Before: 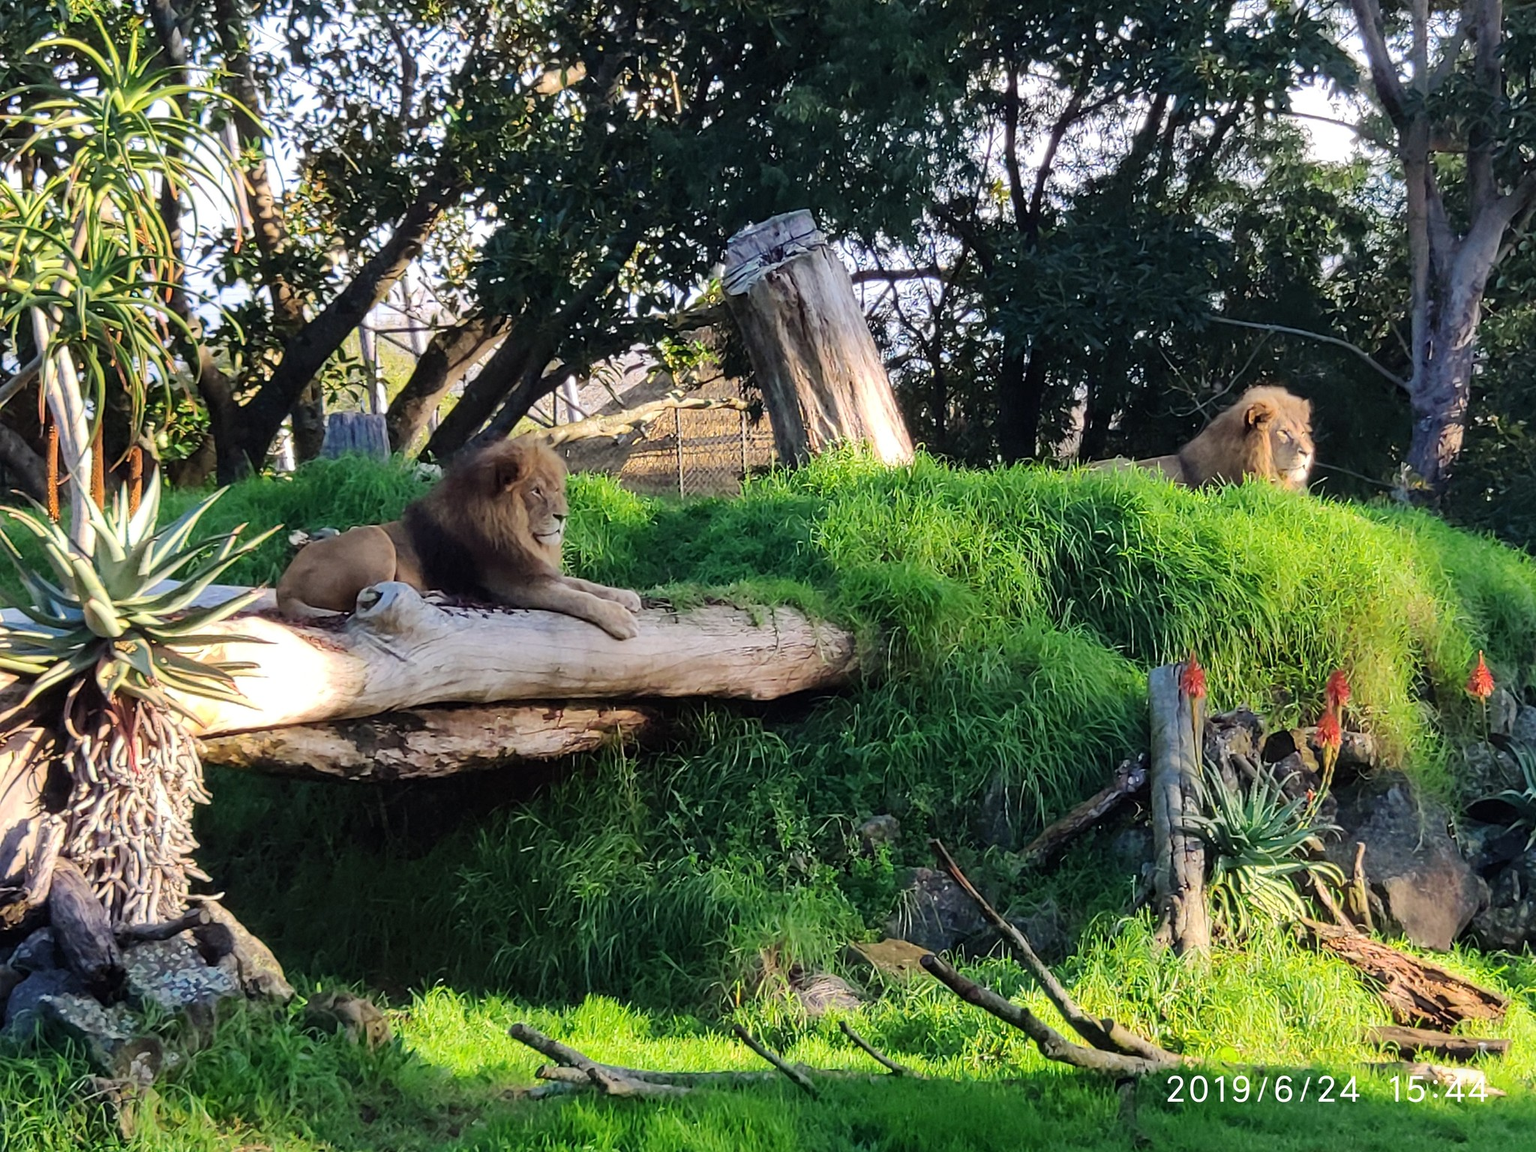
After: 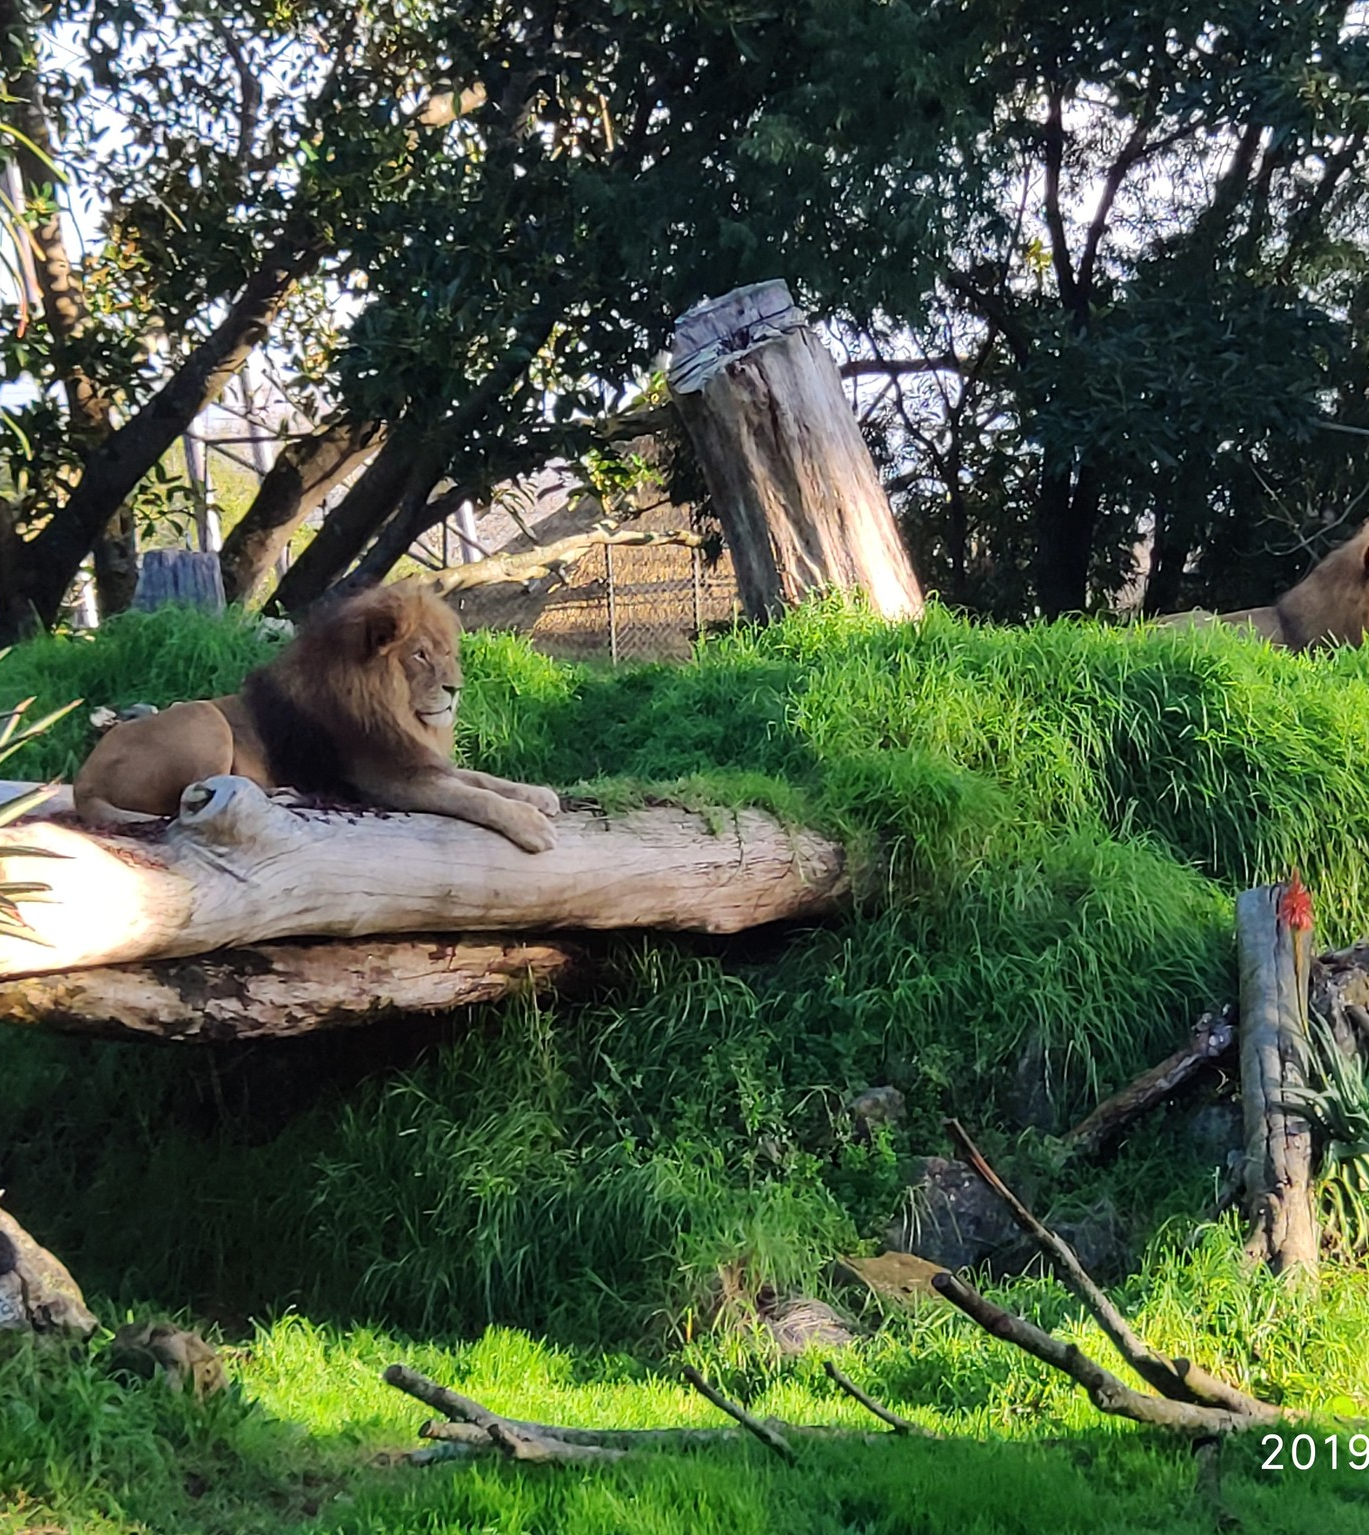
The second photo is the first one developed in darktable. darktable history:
crop and rotate: left 14.412%, right 18.704%
